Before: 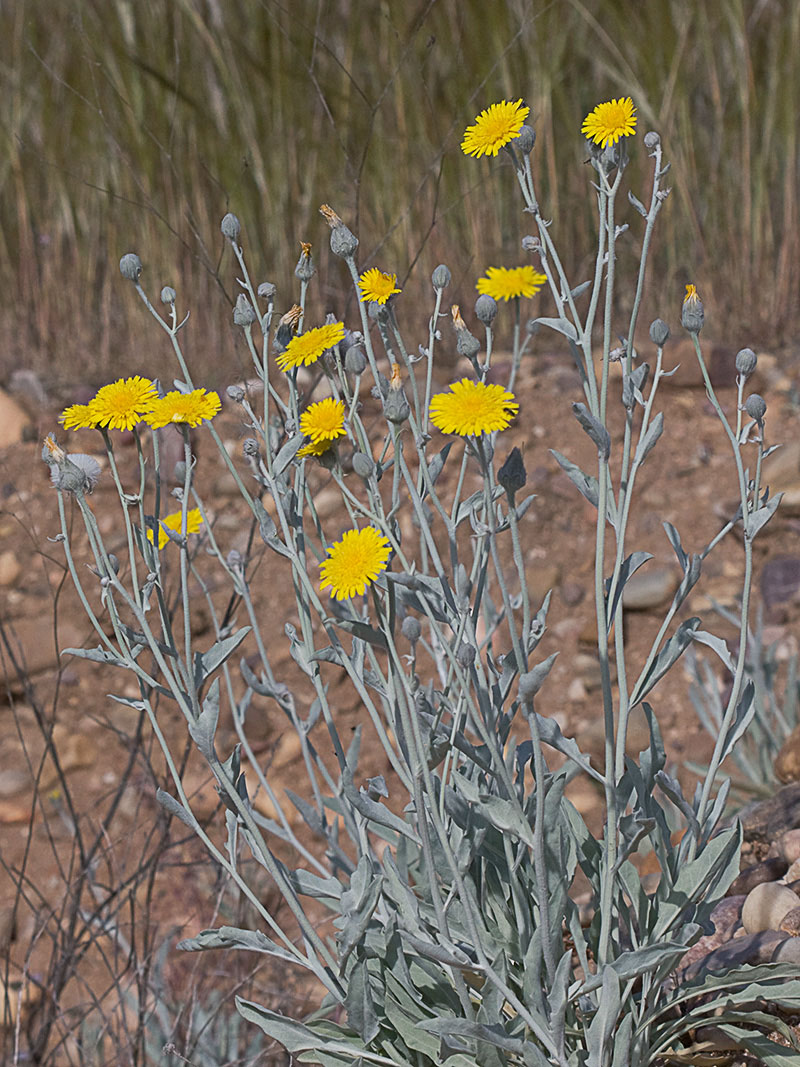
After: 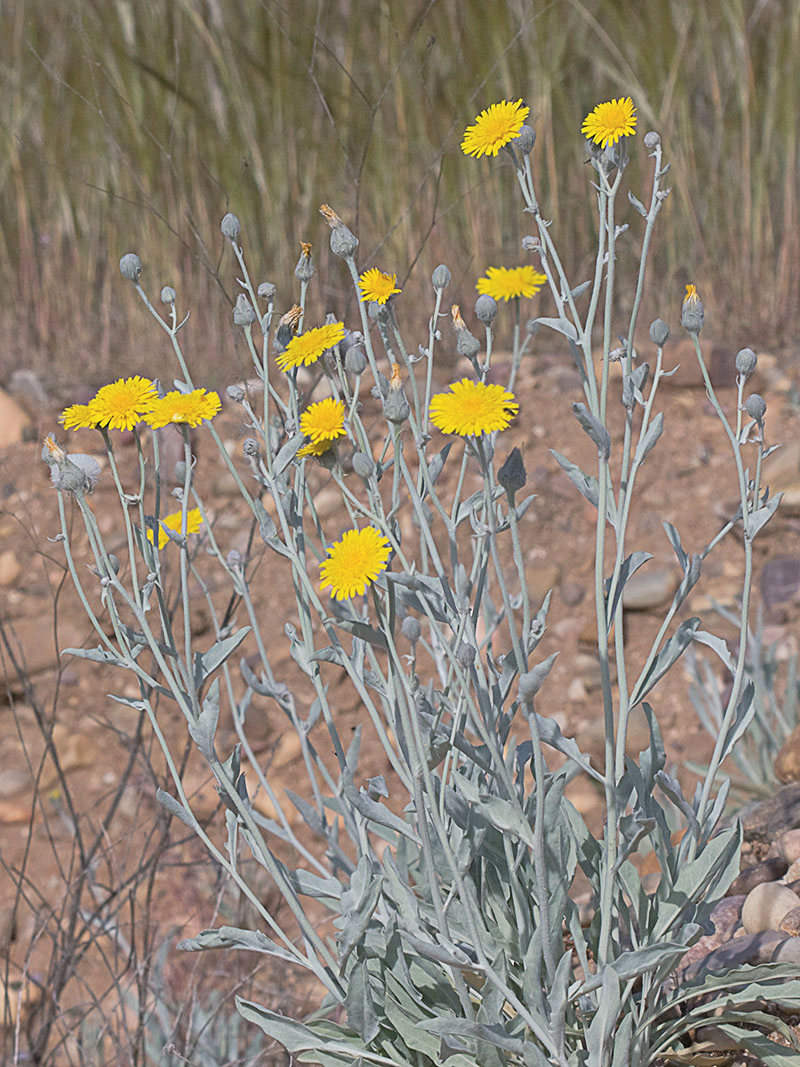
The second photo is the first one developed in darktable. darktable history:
contrast brightness saturation: brightness 0.153
